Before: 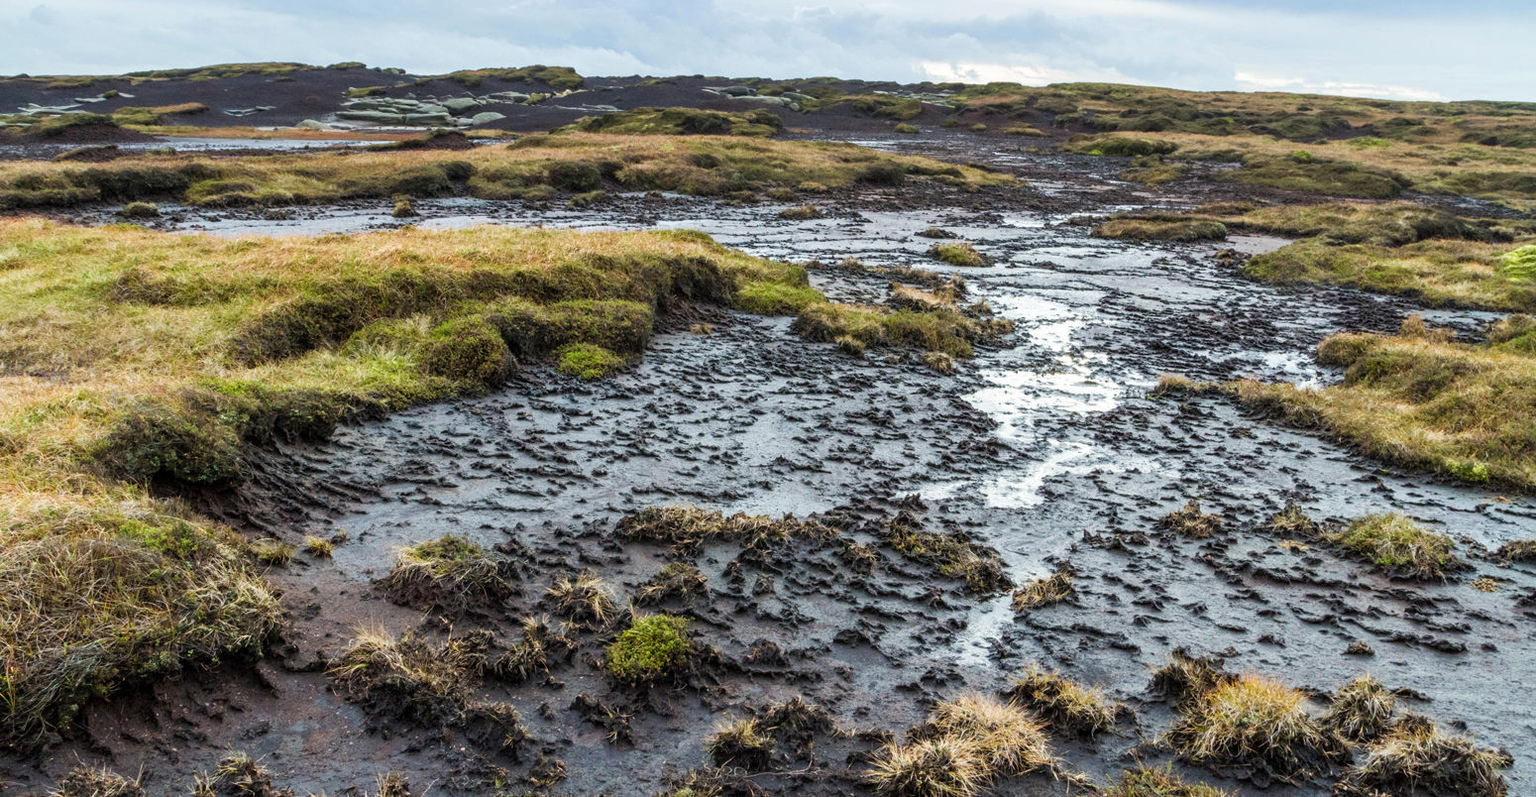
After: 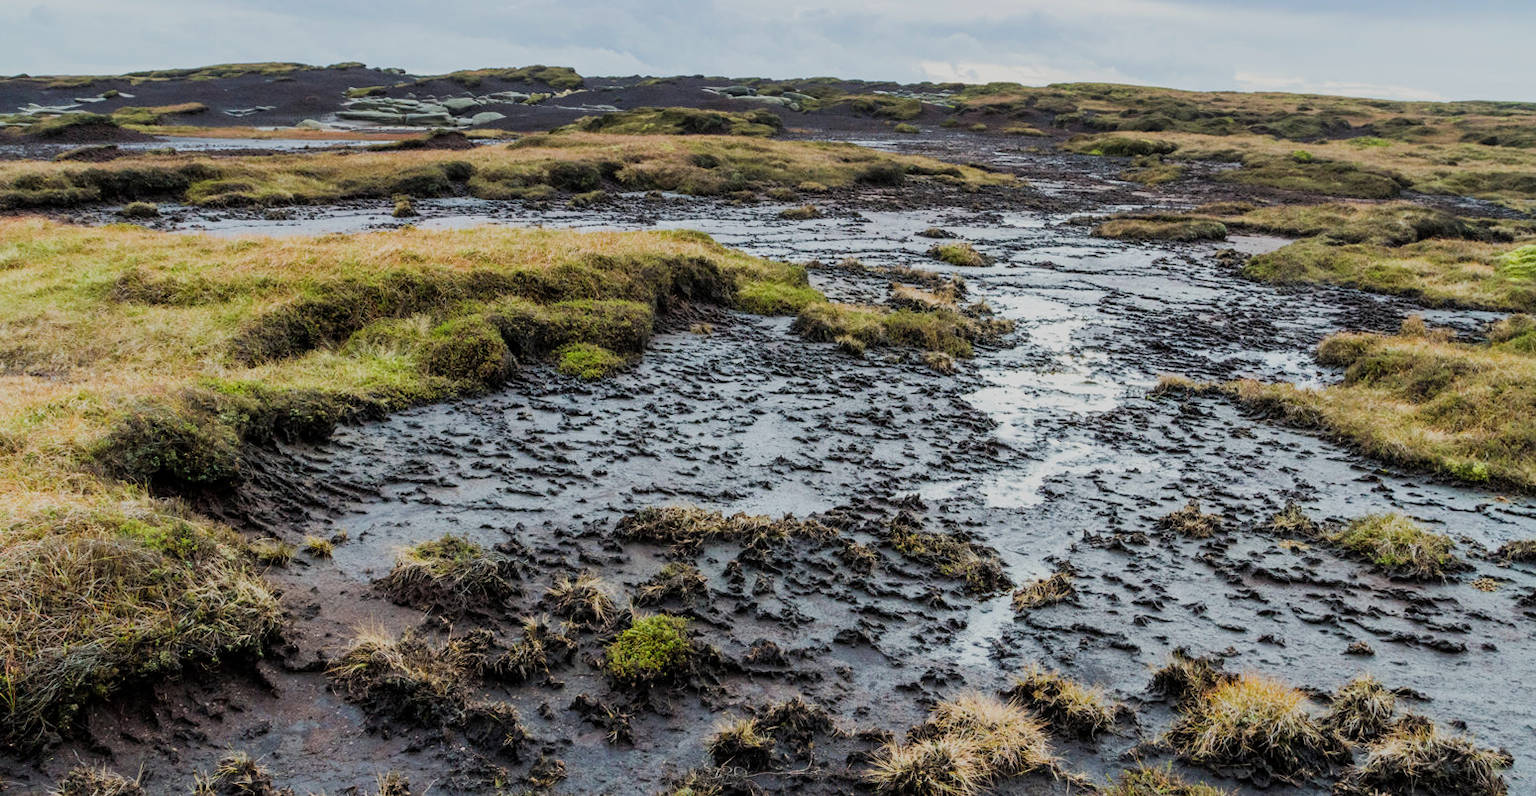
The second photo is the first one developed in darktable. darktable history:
tone equalizer: on, module defaults
filmic rgb: black relative exposure -16 EV, white relative exposure 6.12 EV, hardness 5.22
